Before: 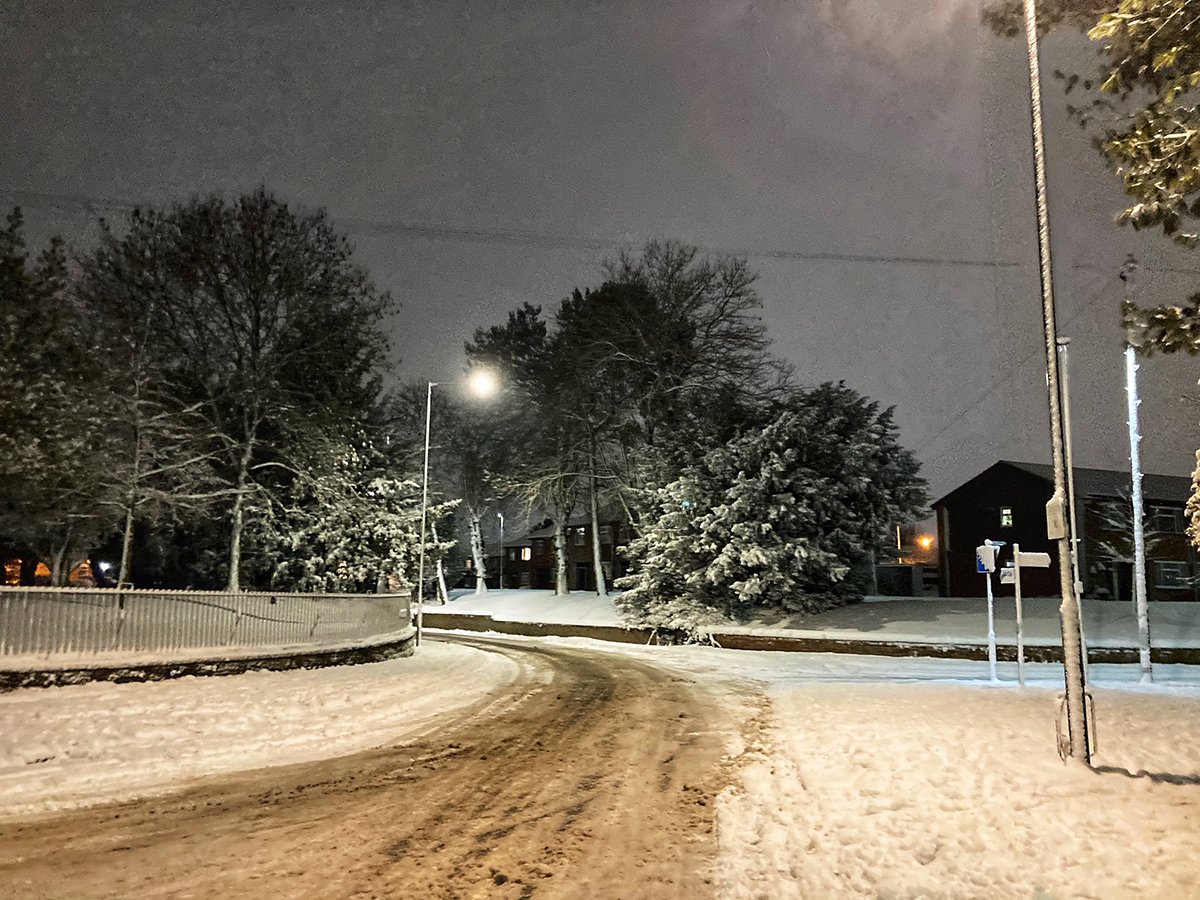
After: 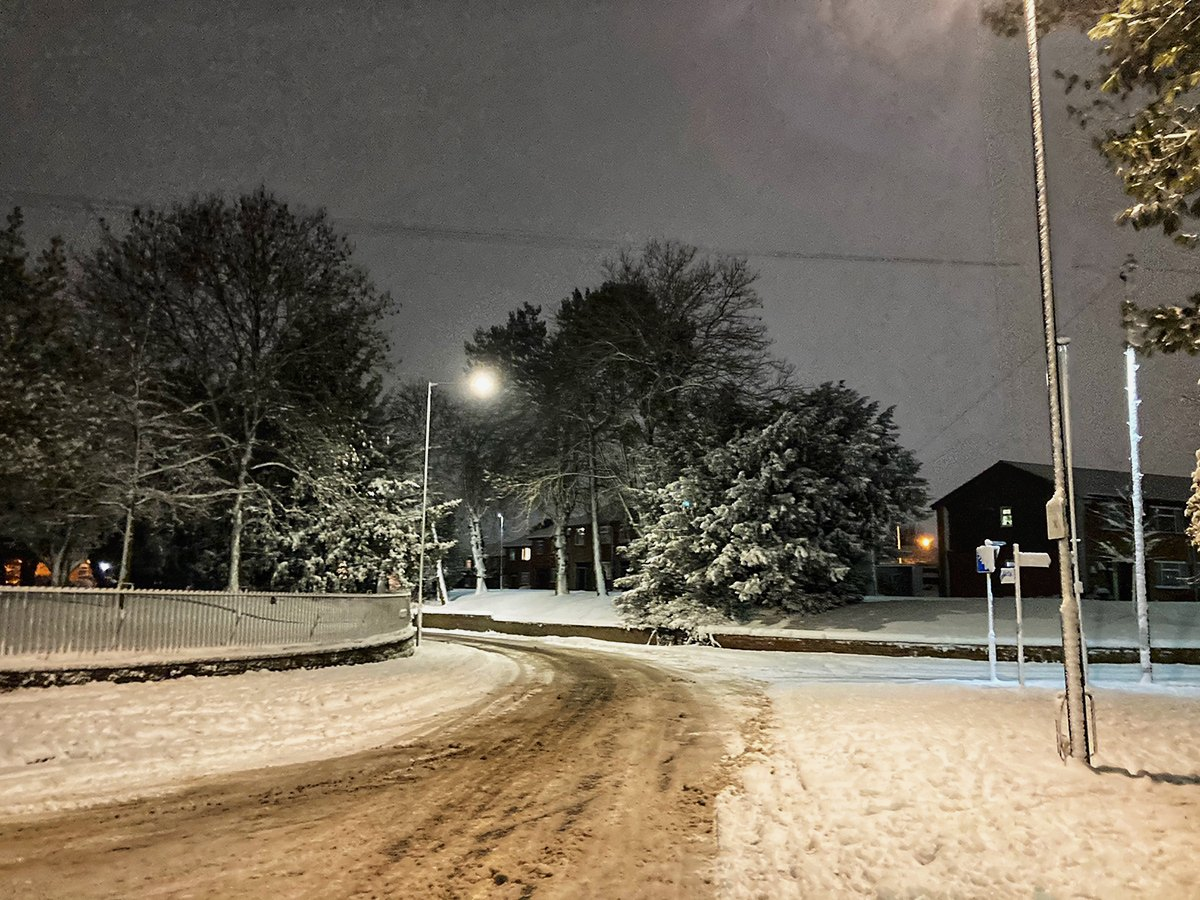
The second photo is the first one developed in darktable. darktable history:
exposure: exposure -0.116 EV, compensate exposure bias true, compensate highlight preservation false
rotate and perspective: automatic cropping original format, crop left 0, crop top 0
